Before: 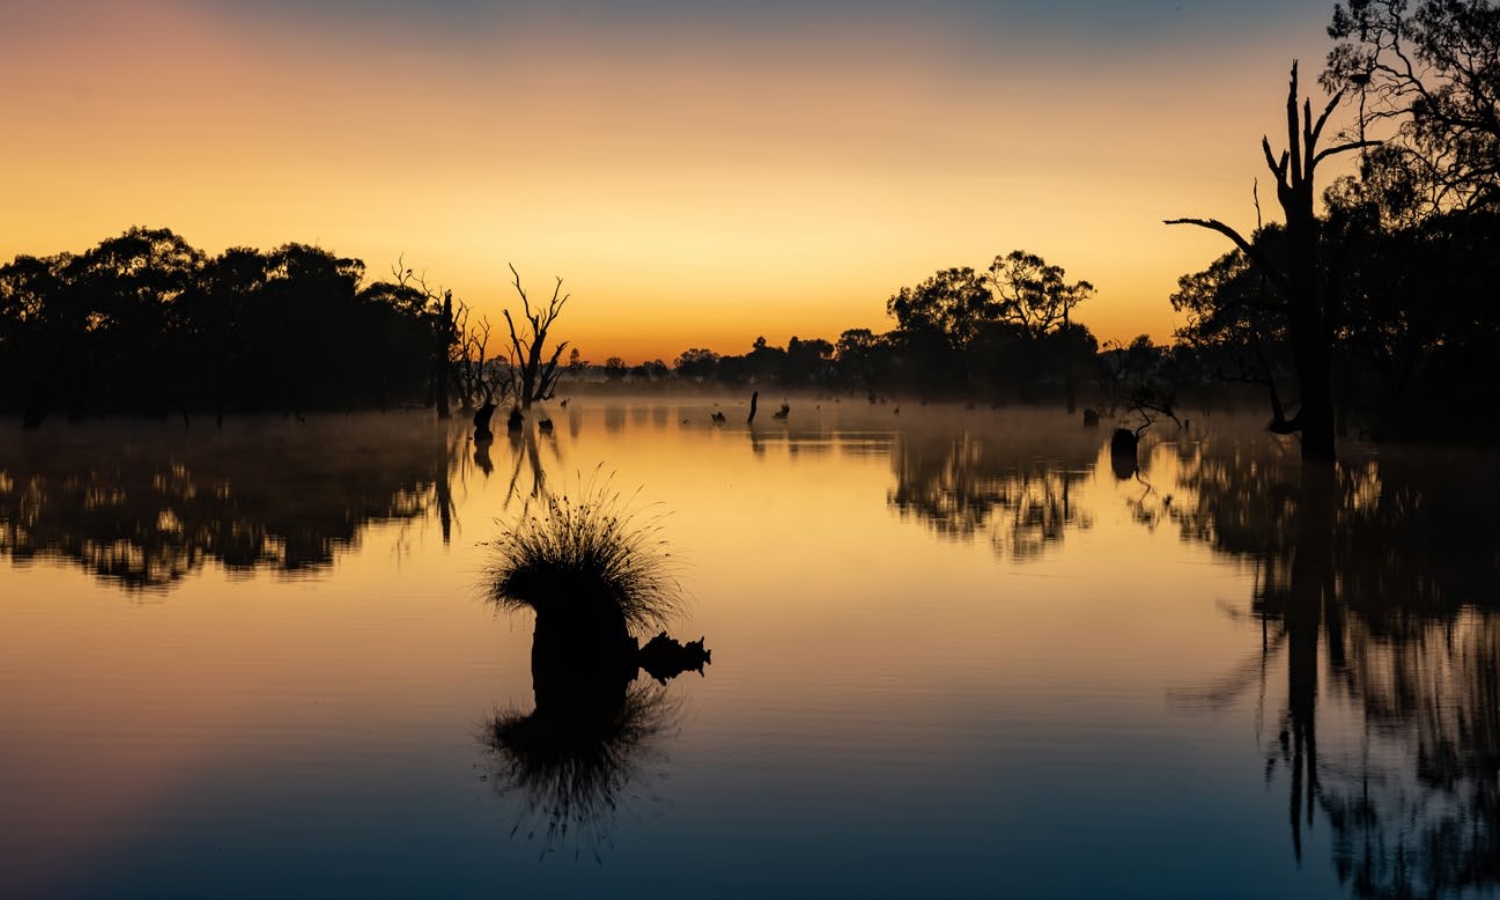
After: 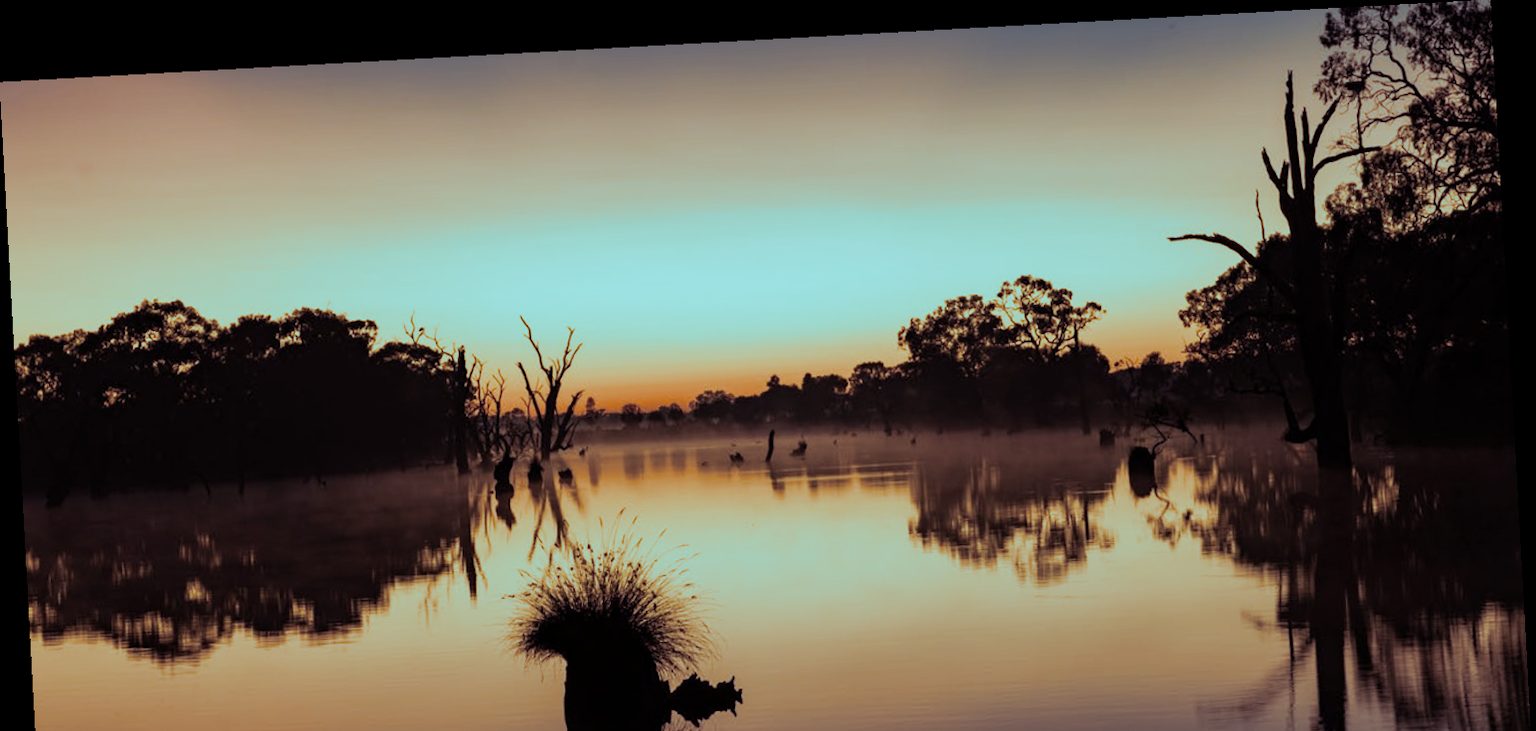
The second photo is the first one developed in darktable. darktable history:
rotate and perspective: rotation -3.18°, automatic cropping off
color correction: highlights a* -6.69, highlights b* 0.49
crop: bottom 24.967%
split-toning: shadows › hue 327.6°, highlights › hue 198°, highlights › saturation 0.55, balance -21.25, compress 0%
